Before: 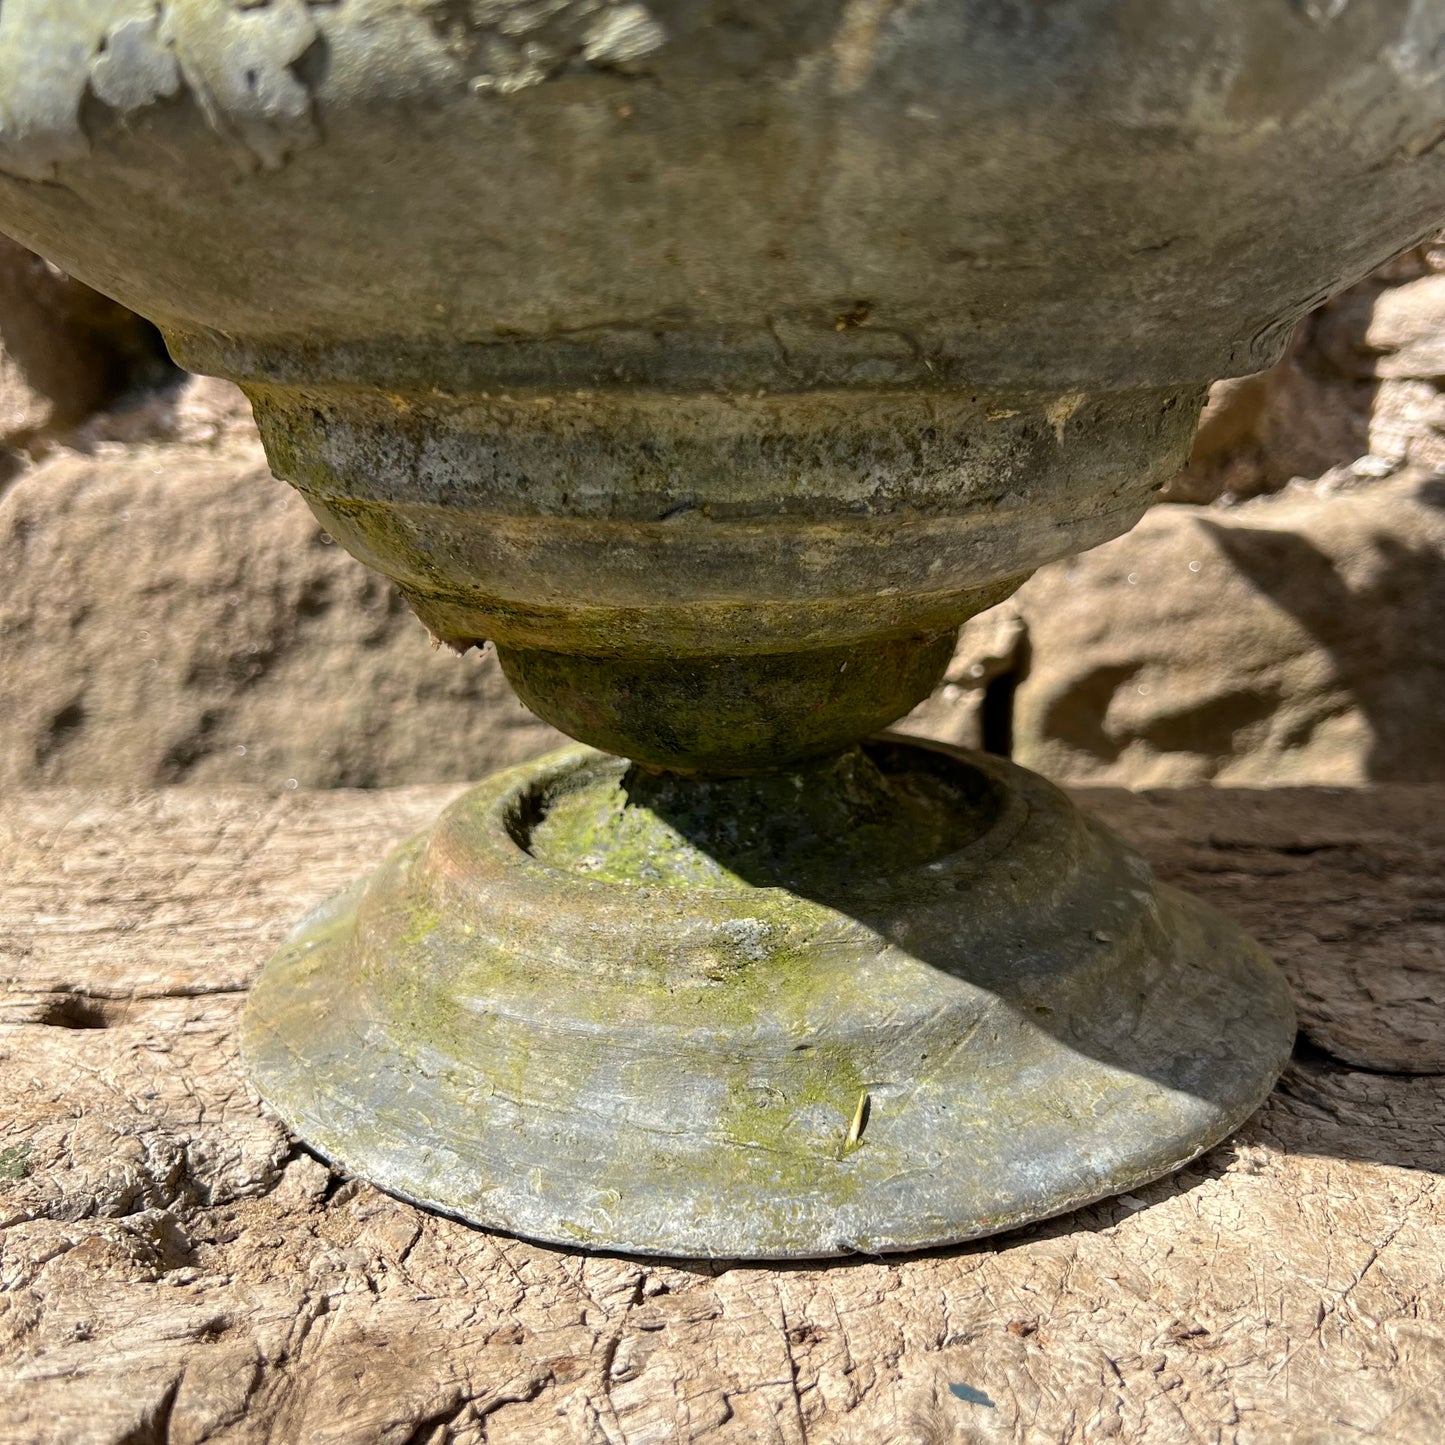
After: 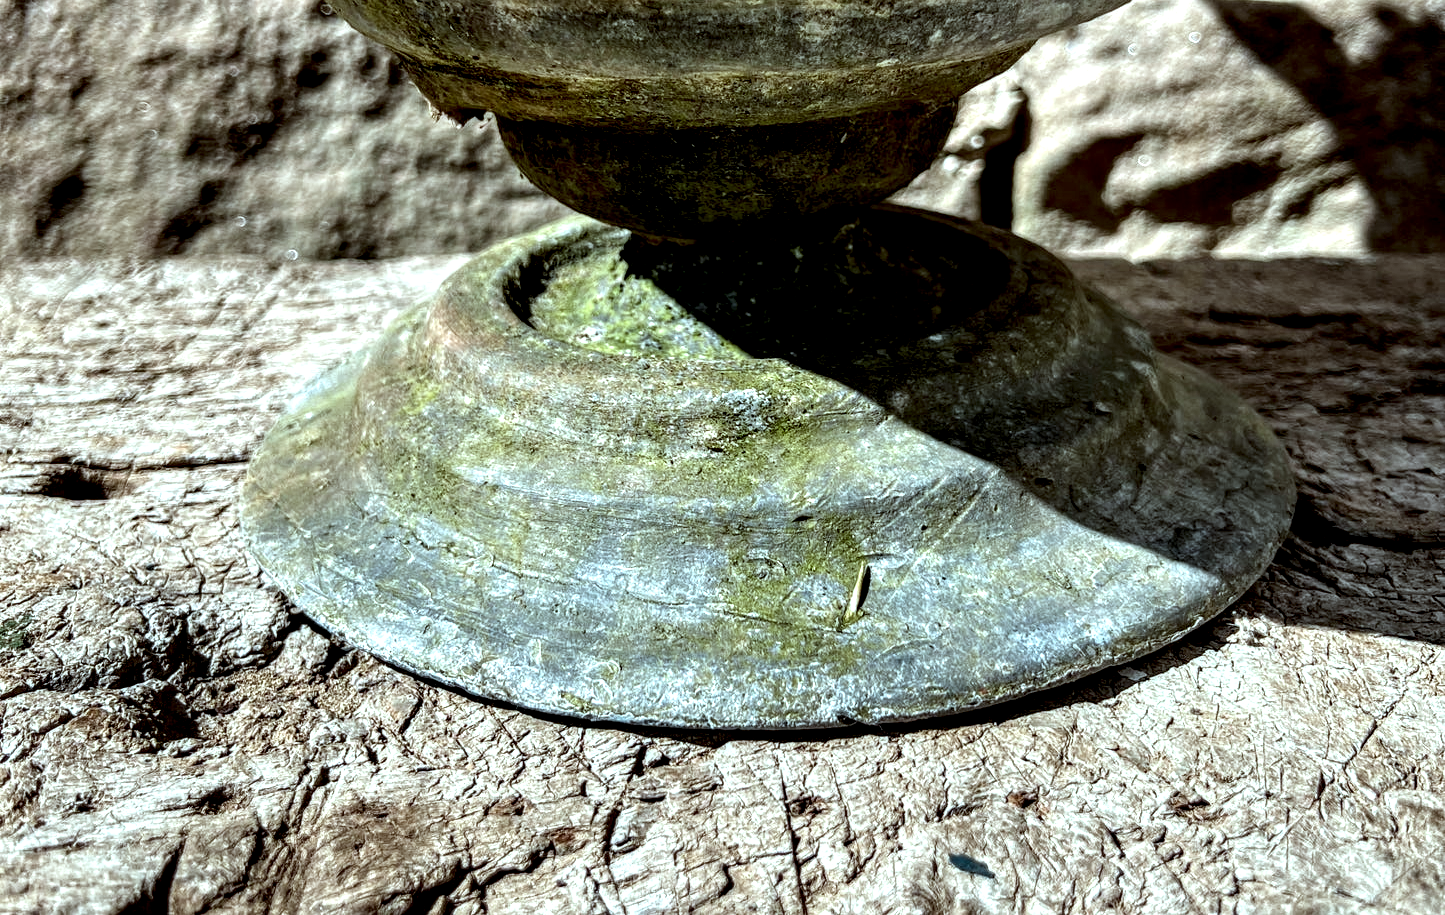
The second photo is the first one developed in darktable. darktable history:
tone equalizer: -7 EV 0.174 EV, -6 EV 0.156 EV, -5 EV 0.108 EV, -4 EV 0.044 EV, -2 EV -0.023 EV, -1 EV -0.059 EV, +0 EV -0.059 EV
color correction: highlights a* -11.62, highlights b* -15.57
crop and rotate: top 36.67%
local contrast: shadows 171%, detail 226%
